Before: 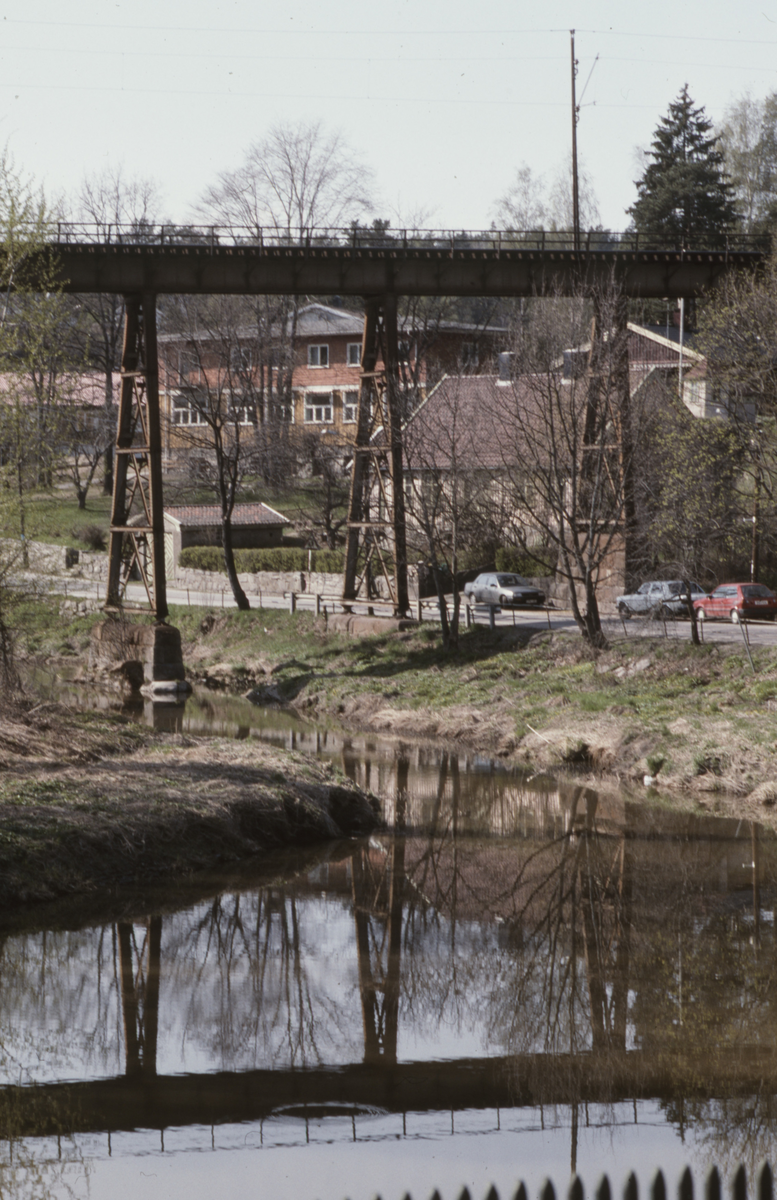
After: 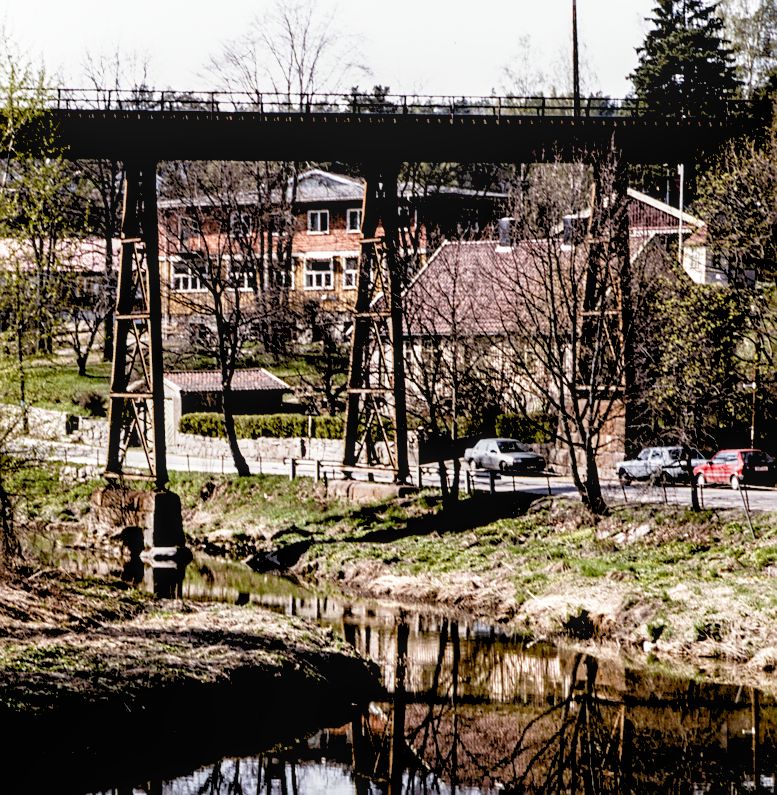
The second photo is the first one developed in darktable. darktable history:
crop: top 11.179%, bottom 22.557%
levels: levels [0.093, 0.434, 0.988]
base curve: curves: ch0 [(0, 0) (0.036, 0.037) (0.121, 0.228) (0.46, 0.76) (0.859, 0.983) (1, 1)], preserve colors none
sharpen: on, module defaults
exposure: black level correction 0.005, exposure 0.421 EV, compensate highlight preservation false
local contrast: on, module defaults
contrast brightness saturation: contrast 0.091, brightness -0.591, saturation 0.168
